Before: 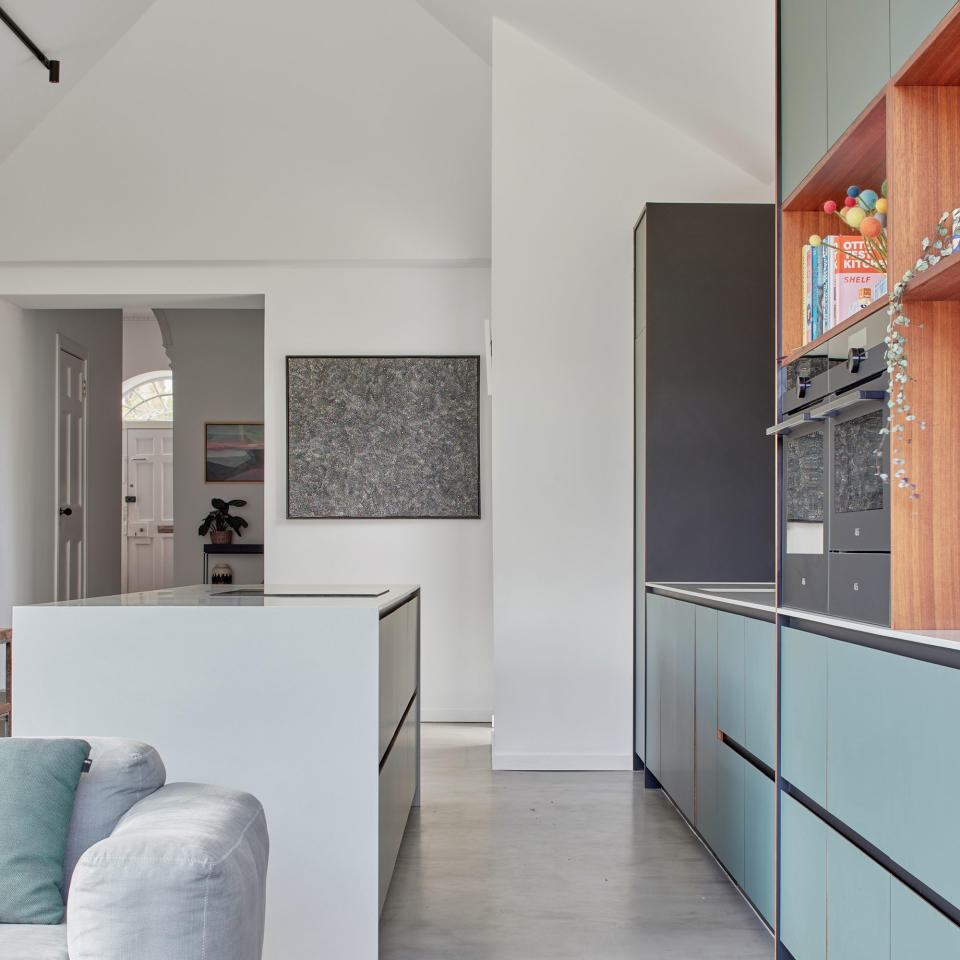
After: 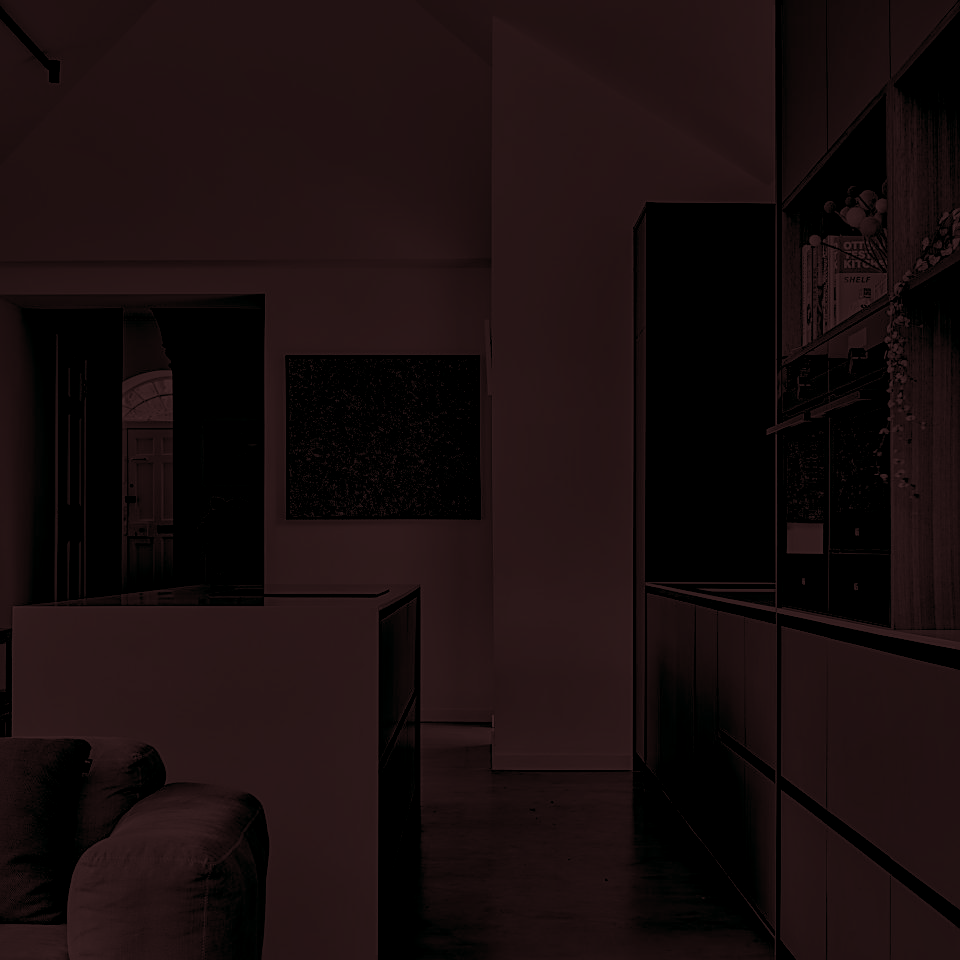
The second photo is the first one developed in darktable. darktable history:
sharpen: amount 0.575
exposure: exposure -2.002 EV, compensate highlight preservation false
split-toning: on, module defaults
colorize: hue 90°, saturation 19%, lightness 1.59%, version 1
local contrast: on, module defaults
shadows and highlights: shadows 38.43, highlights -74.54
filmic rgb: black relative exposure -8.07 EV, white relative exposure 3 EV, hardness 5.35, contrast 1.25
color balance rgb: perceptual saturation grading › global saturation 20%, perceptual saturation grading › highlights -25%, perceptual saturation grading › shadows 25%, global vibrance 50%
